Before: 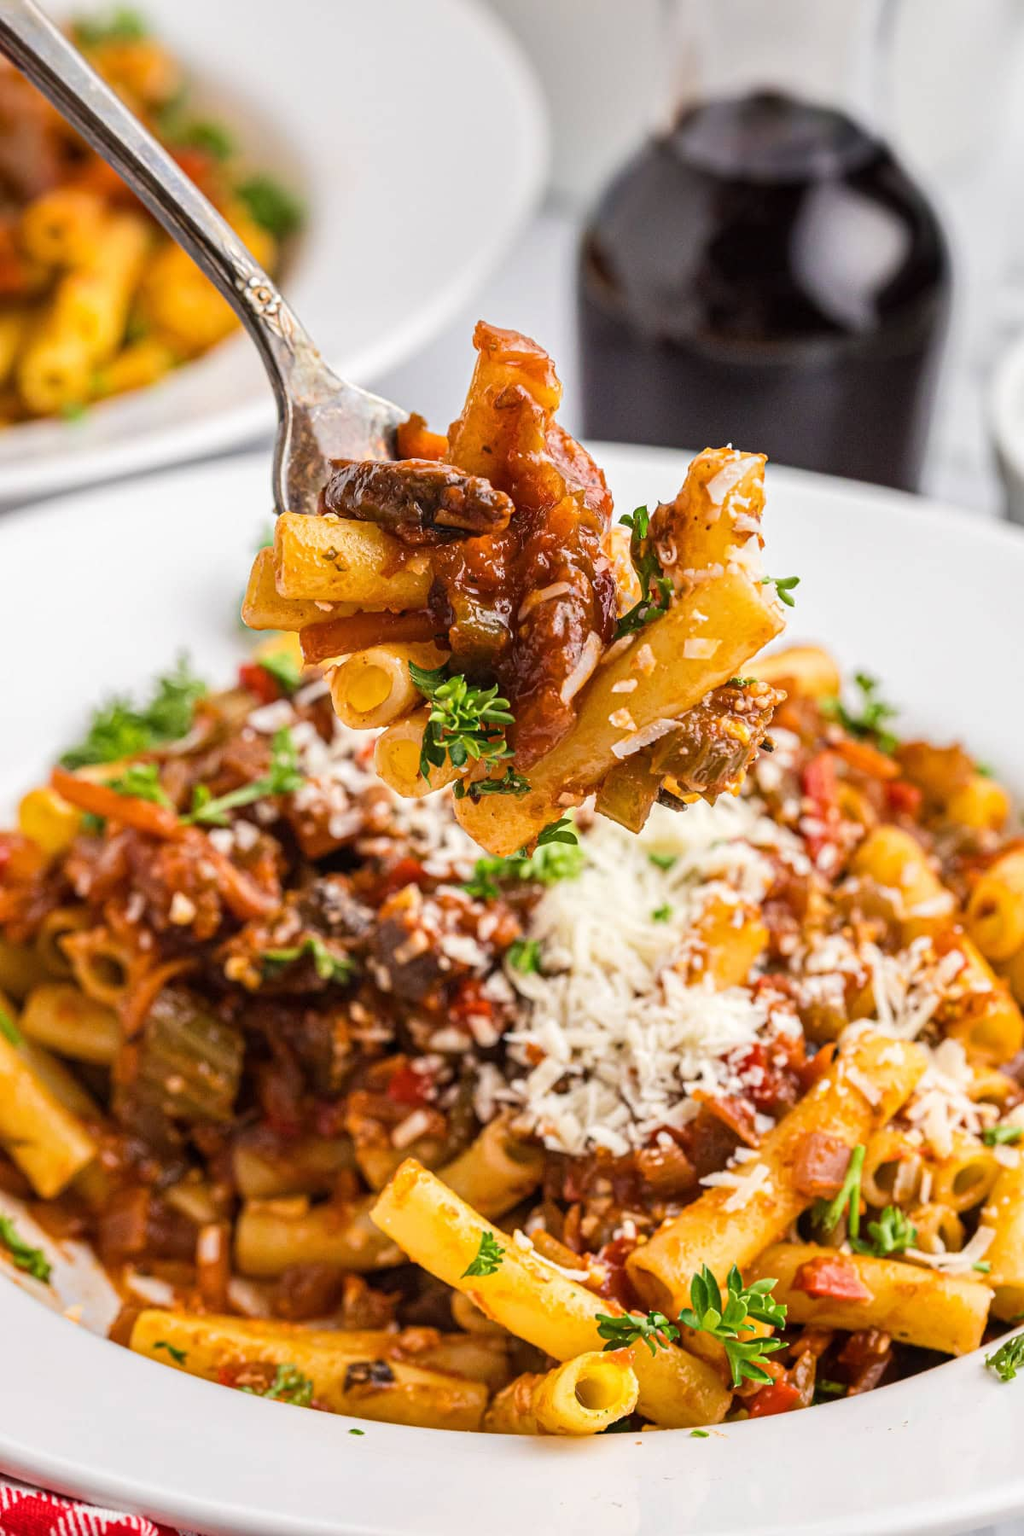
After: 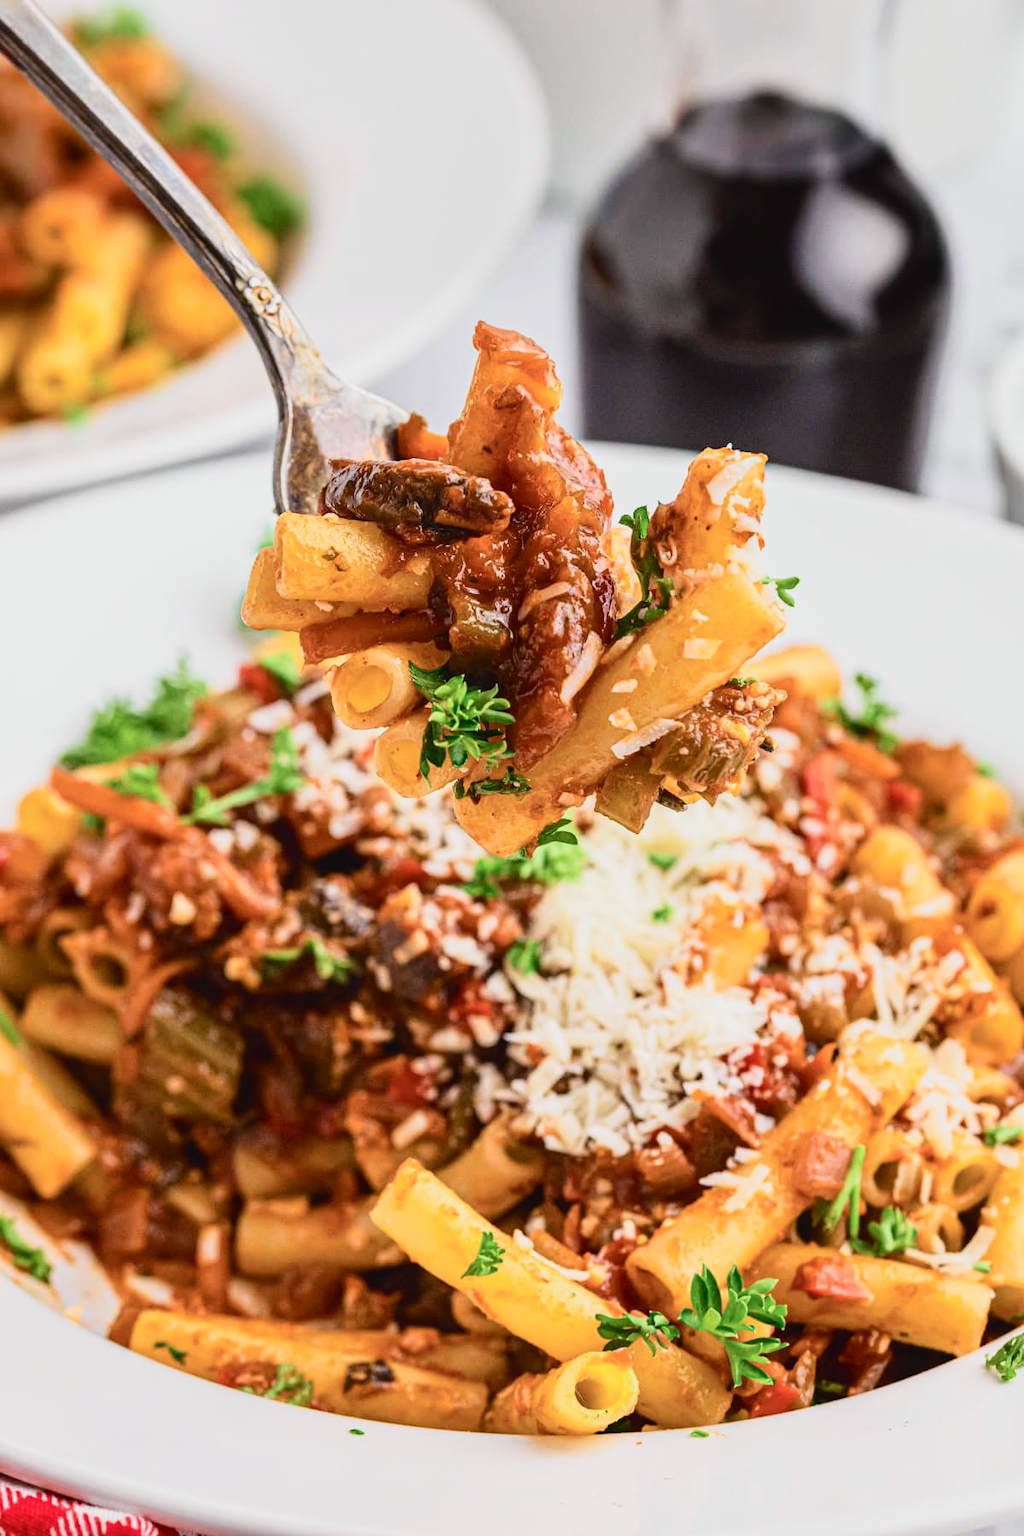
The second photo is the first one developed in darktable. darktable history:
tone curve: curves: ch0 [(0, 0.029) (0.099, 0.082) (0.264, 0.253) (0.447, 0.481) (0.678, 0.721) (0.828, 0.857) (0.992, 0.94)]; ch1 [(0, 0) (0.311, 0.266) (0.411, 0.374) (0.481, 0.458) (0.501, 0.499) (0.514, 0.512) (0.575, 0.577) (0.643, 0.648) (0.682, 0.674) (0.802, 0.812) (1, 1)]; ch2 [(0, 0) (0.259, 0.207) (0.323, 0.311) (0.376, 0.353) (0.463, 0.456) (0.498, 0.498) (0.524, 0.512) (0.574, 0.582) (0.648, 0.653) (0.768, 0.728) (1, 1)], color space Lab, independent channels, preserve colors none
